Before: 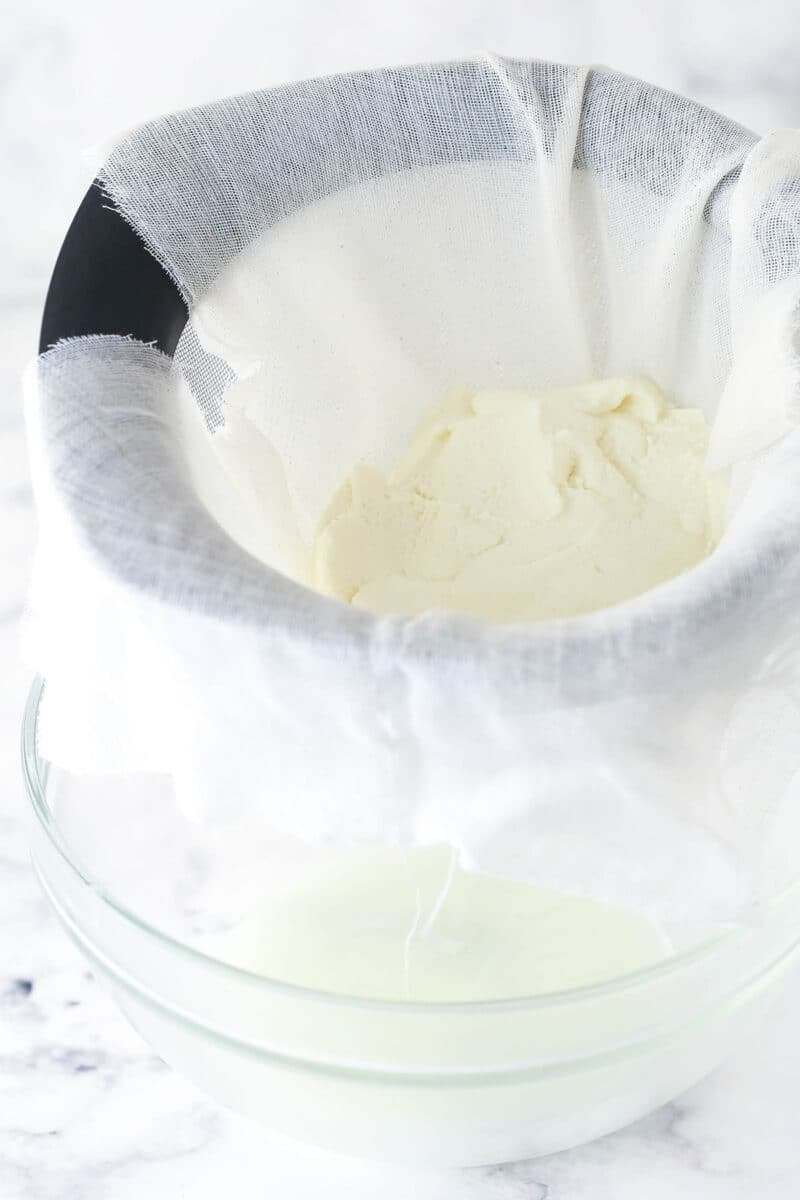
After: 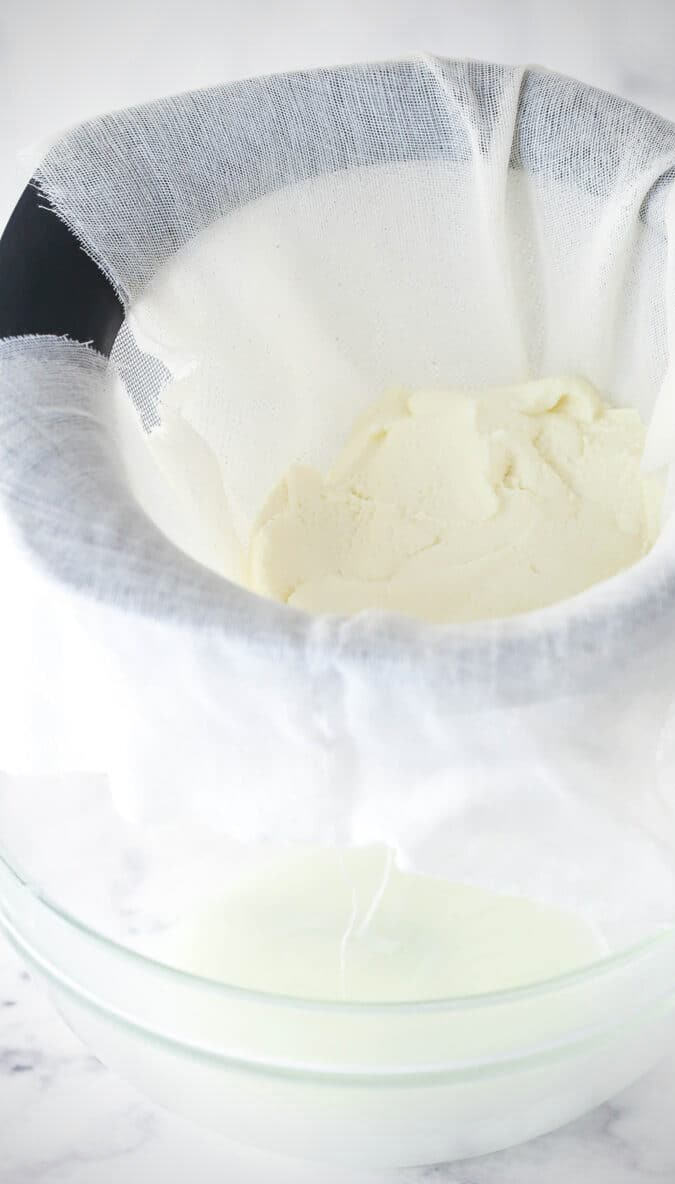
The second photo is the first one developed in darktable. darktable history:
crop: left 8.026%, right 7.374%
vignetting: fall-off start 79.88%
